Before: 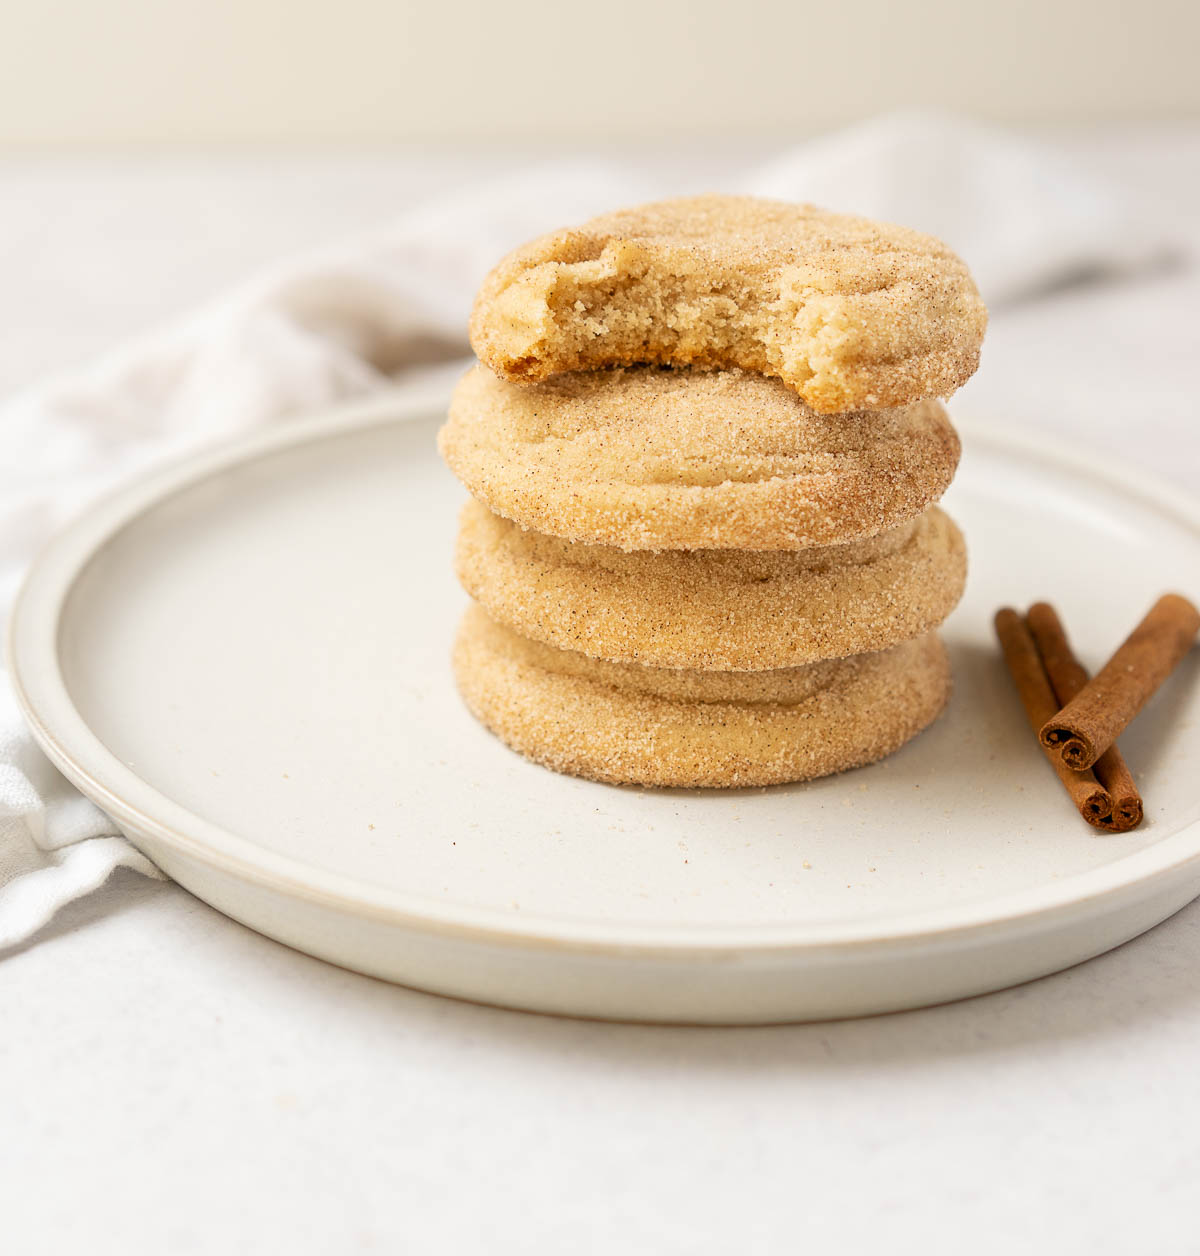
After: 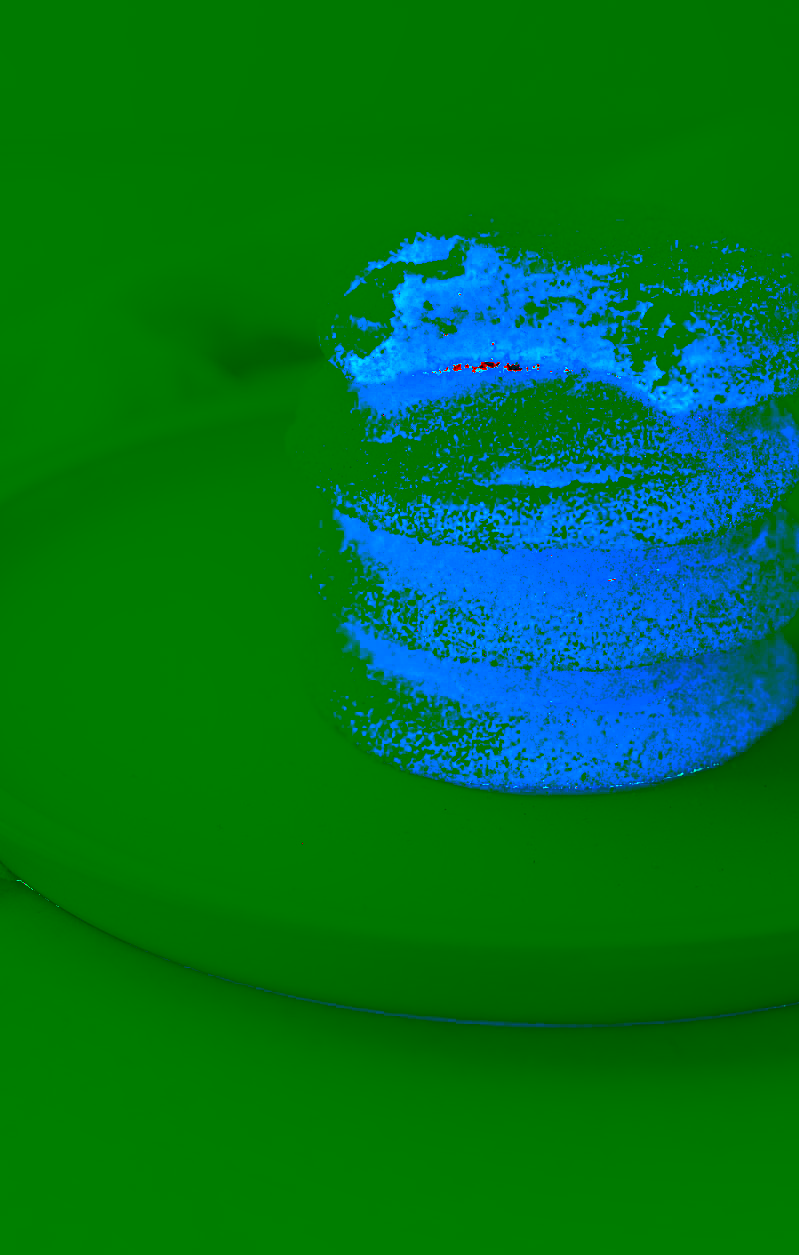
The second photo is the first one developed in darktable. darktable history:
color correction: highlights a* -15.58, highlights b* 40, shadows a* -40, shadows b* -26.18
white balance: red 8, blue 8
levels: levels [0, 0.478, 1]
exposure: exposure -0.116 EV, compensate exposure bias true, compensate highlight preservation false
sharpen: amount 0.2
crop and rotate: left 12.673%, right 20.66%
shadows and highlights: shadows 25, highlights -48, soften with gaussian
fill light: exposure -2 EV, width 8.6
